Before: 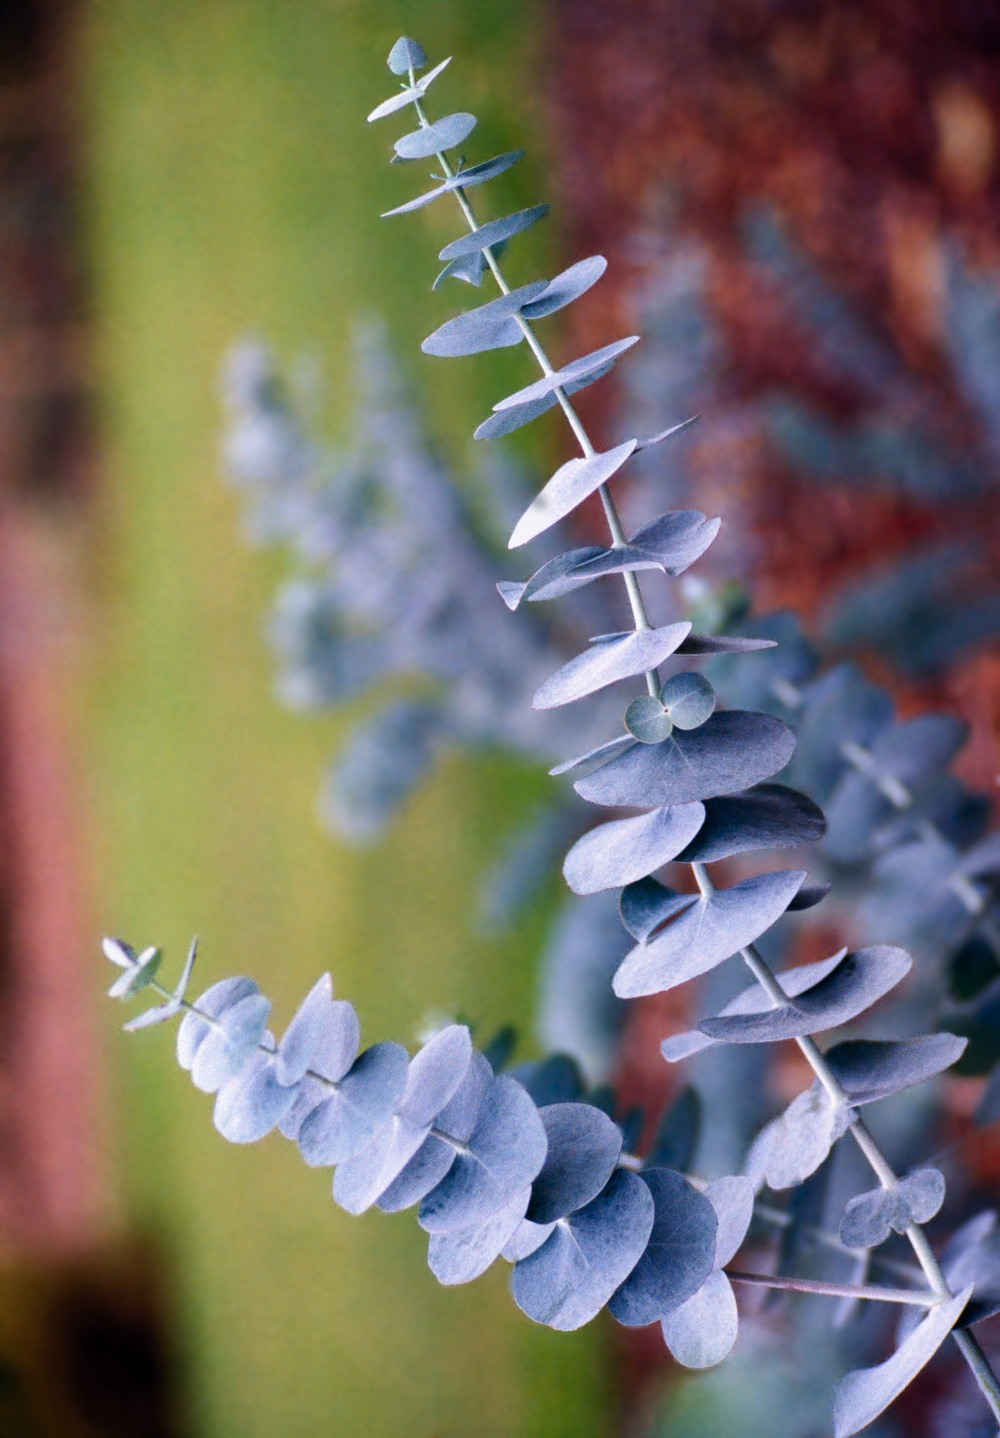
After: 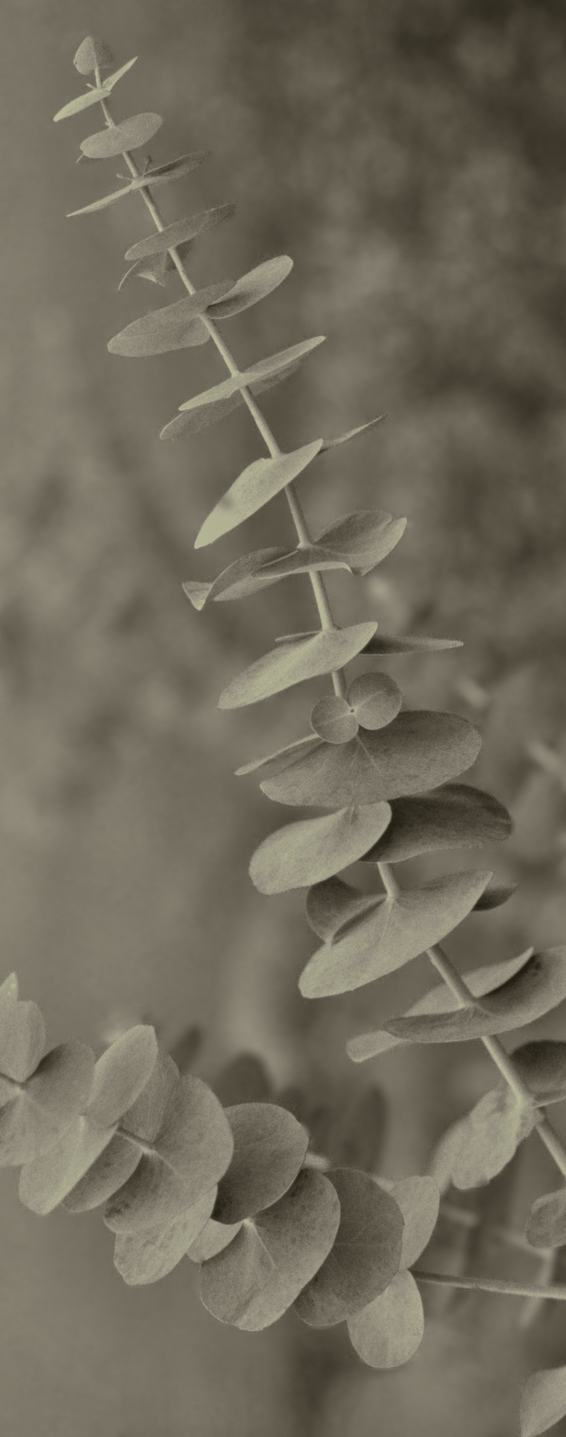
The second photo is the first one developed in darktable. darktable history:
crop: left 31.458%, top 0%, right 11.876%
tone equalizer: -7 EV 0.15 EV, -6 EV 0.6 EV, -5 EV 1.15 EV, -4 EV 1.33 EV, -3 EV 1.15 EV, -2 EV 0.6 EV, -1 EV 0.15 EV, mask exposure compensation -0.5 EV
white balance: red 1.009, blue 1.027
colorize: hue 41.44°, saturation 22%, source mix 60%, lightness 10.61%
split-toning: shadows › hue 290.82°, shadows › saturation 0.34, highlights › saturation 0.38, balance 0, compress 50%
